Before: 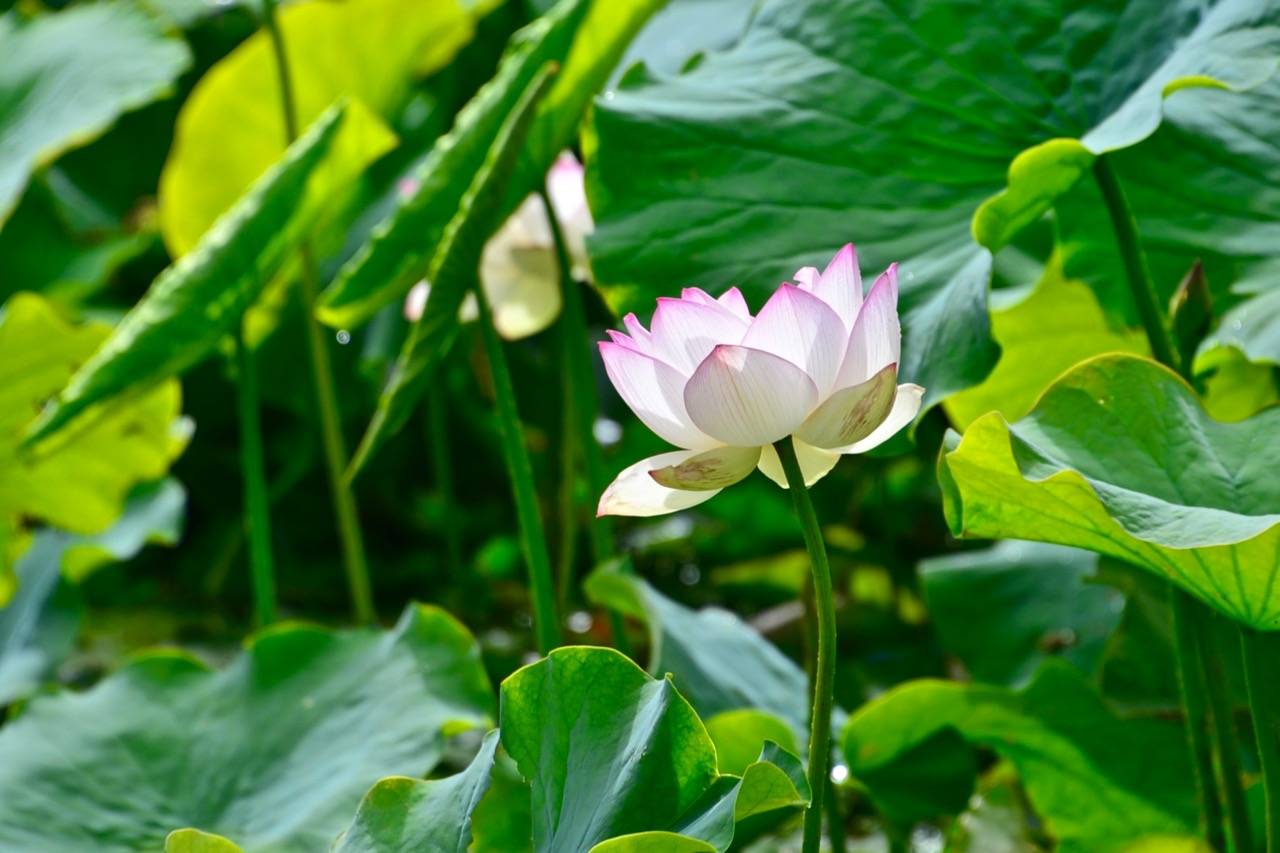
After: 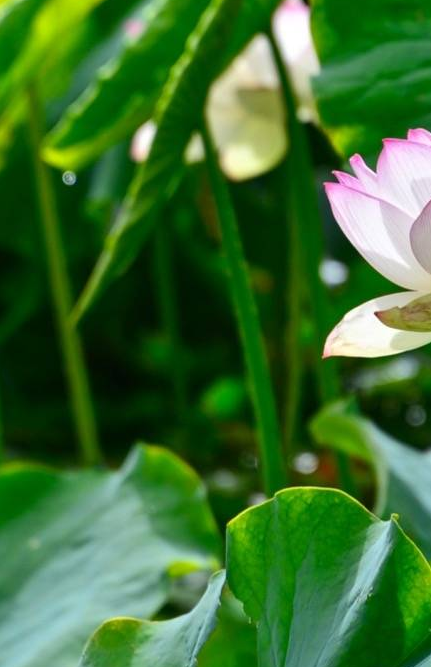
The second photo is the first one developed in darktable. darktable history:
crop and rotate: left 21.474%, top 18.757%, right 44.79%, bottom 2.972%
